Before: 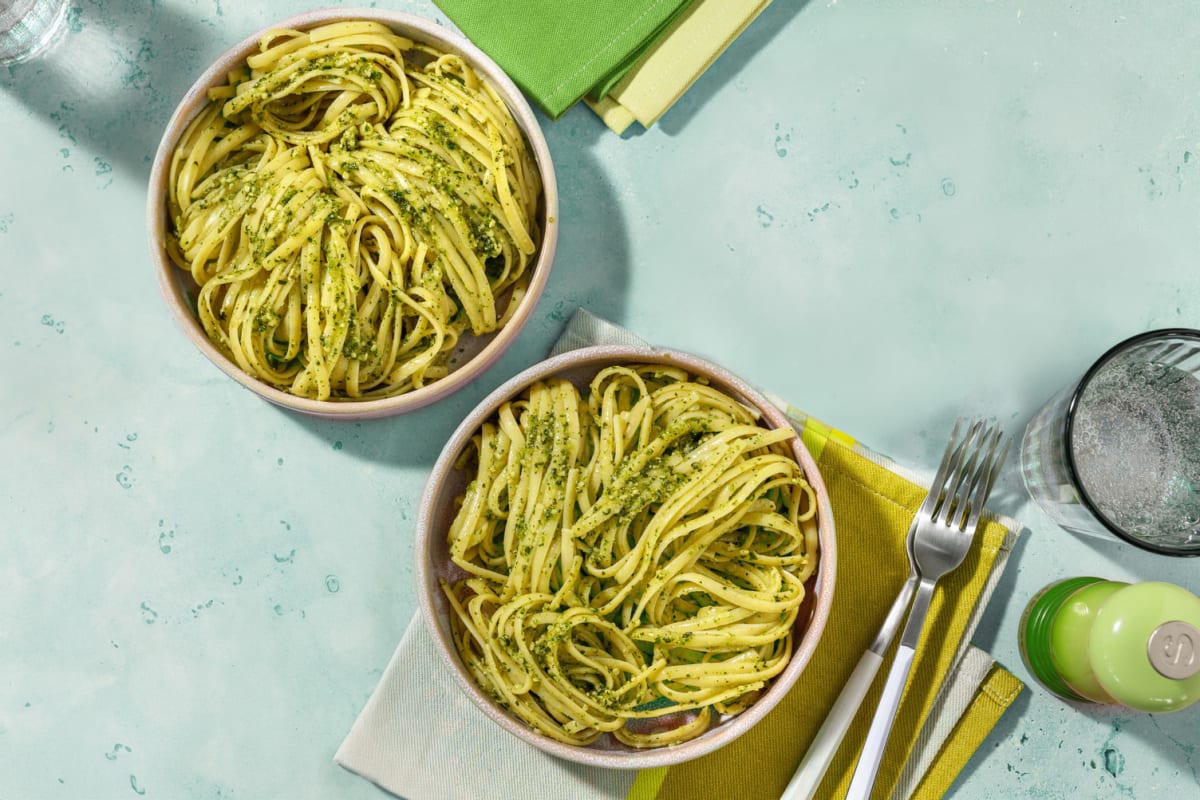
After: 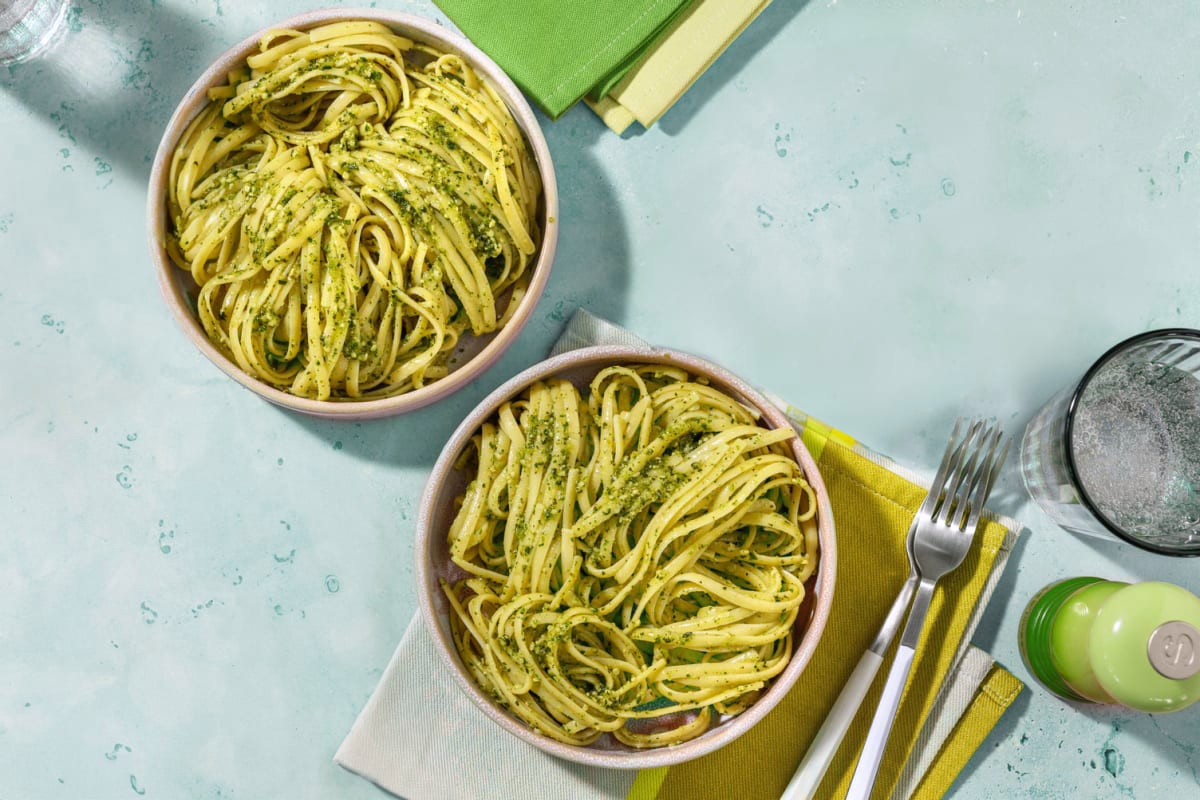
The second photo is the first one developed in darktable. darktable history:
white balance: red 1.009, blue 1.027
bloom: size 13.65%, threshold 98.39%, strength 4.82%
